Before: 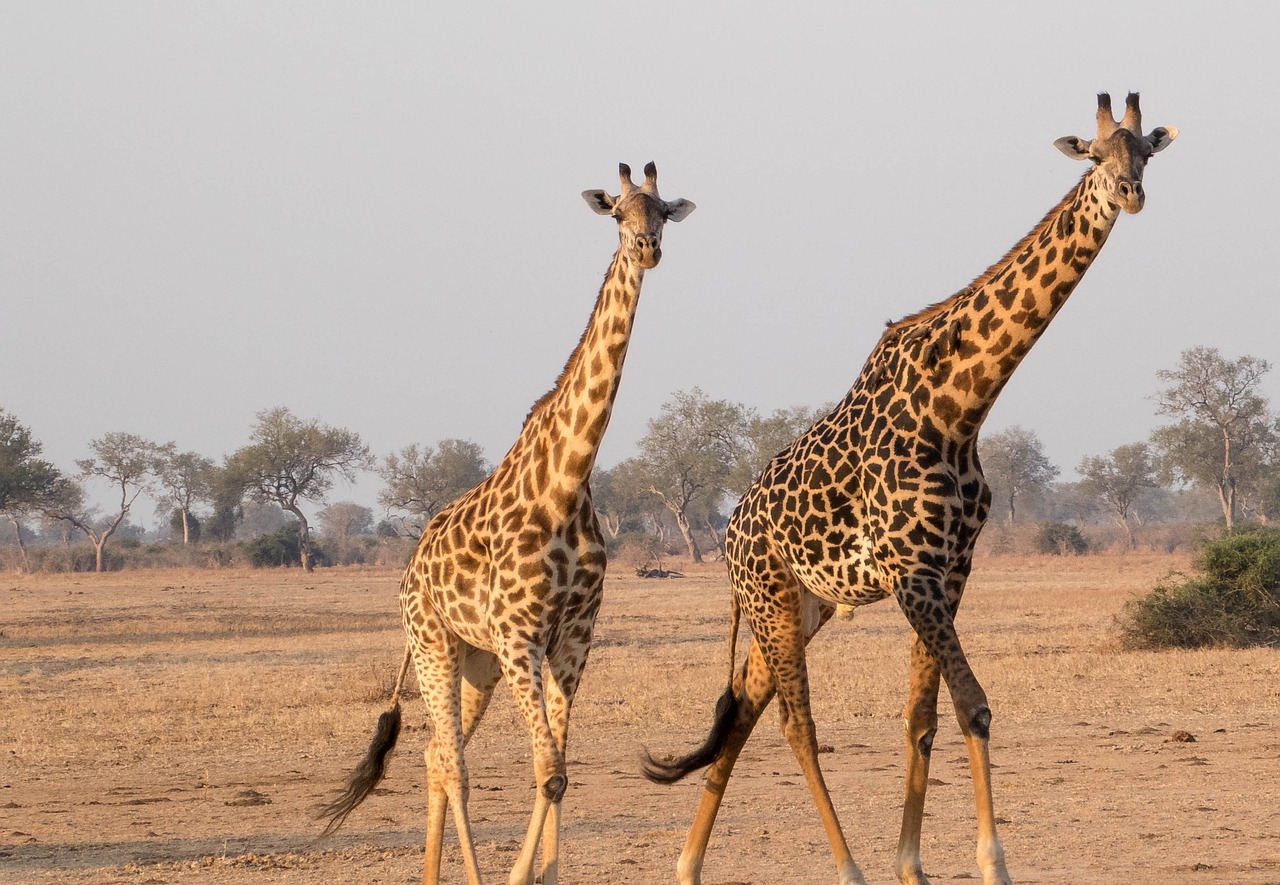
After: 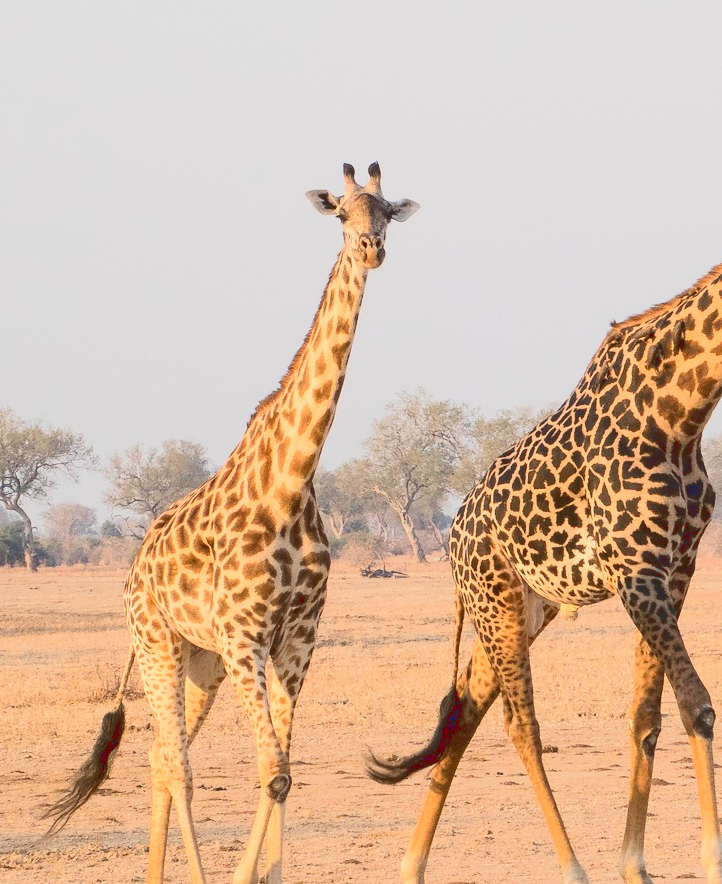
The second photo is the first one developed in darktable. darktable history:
crop: left 21.588%, right 21.998%, bottom 0.008%
exposure: exposure 1.089 EV, compensate highlight preservation false
tone curve: curves: ch0 [(0, 0.148) (0.191, 0.225) (0.712, 0.695) (0.864, 0.797) (1, 0.839)], color space Lab, linked channels, preserve colors none
